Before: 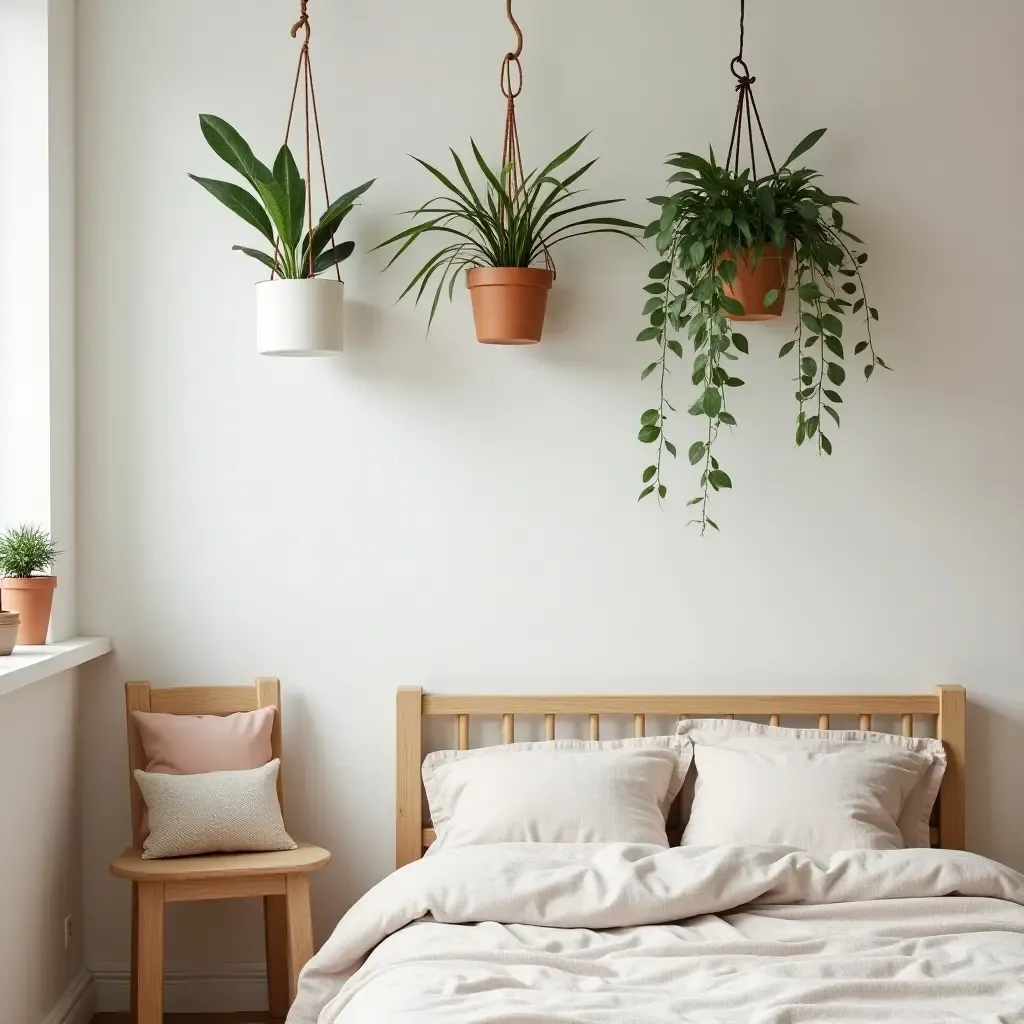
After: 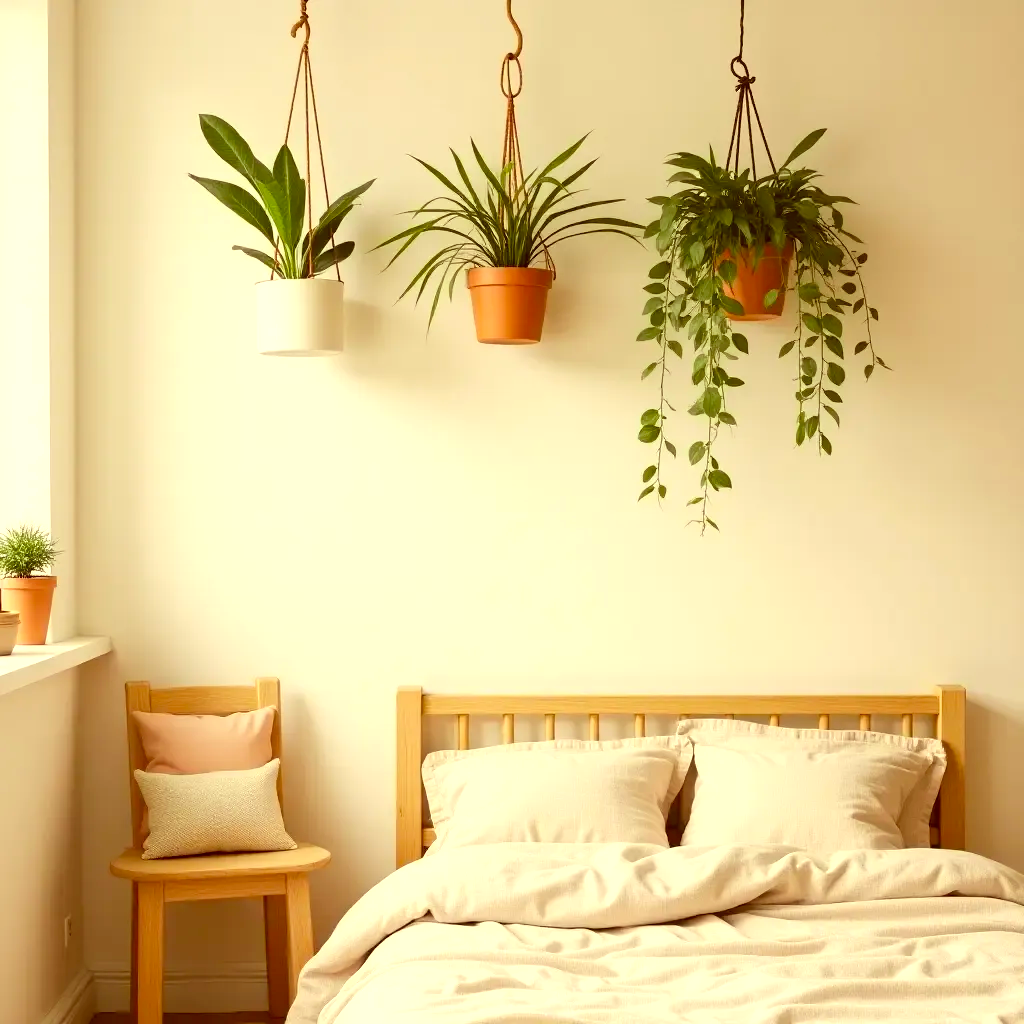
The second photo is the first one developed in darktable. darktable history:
exposure: exposure 0.367 EV, compensate highlight preservation false
color correction: highlights a* 1.12, highlights b* 24.26, shadows a* 15.58, shadows b* 24.26
contrast brightness saturation: brightness 0.09, saturation 0.19
